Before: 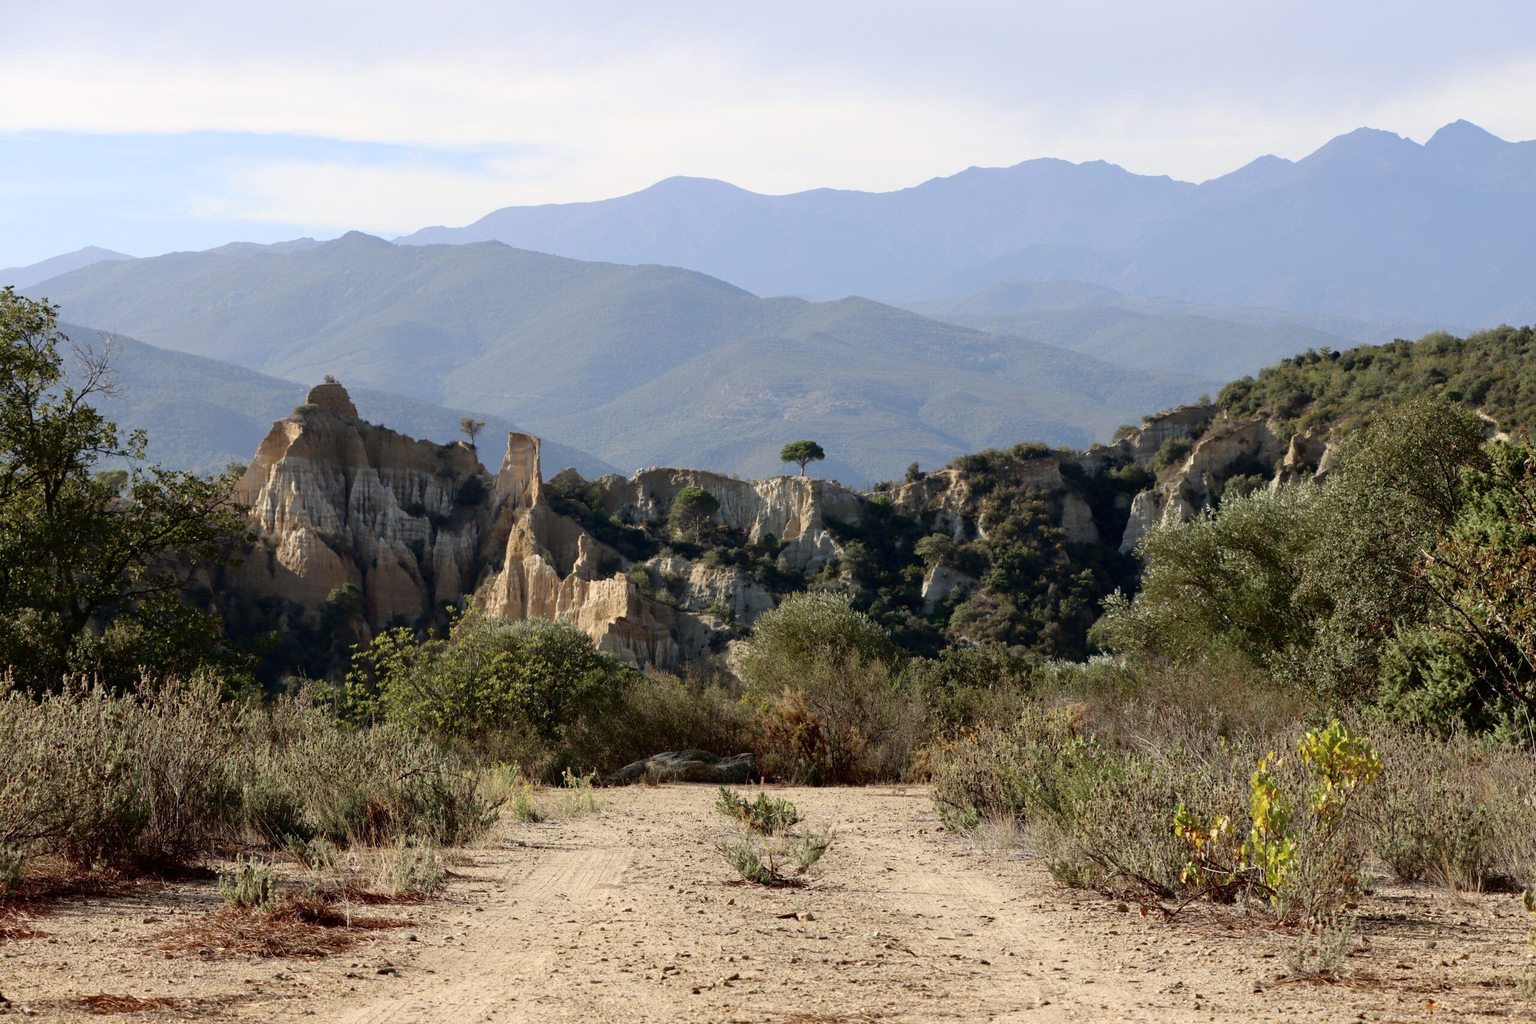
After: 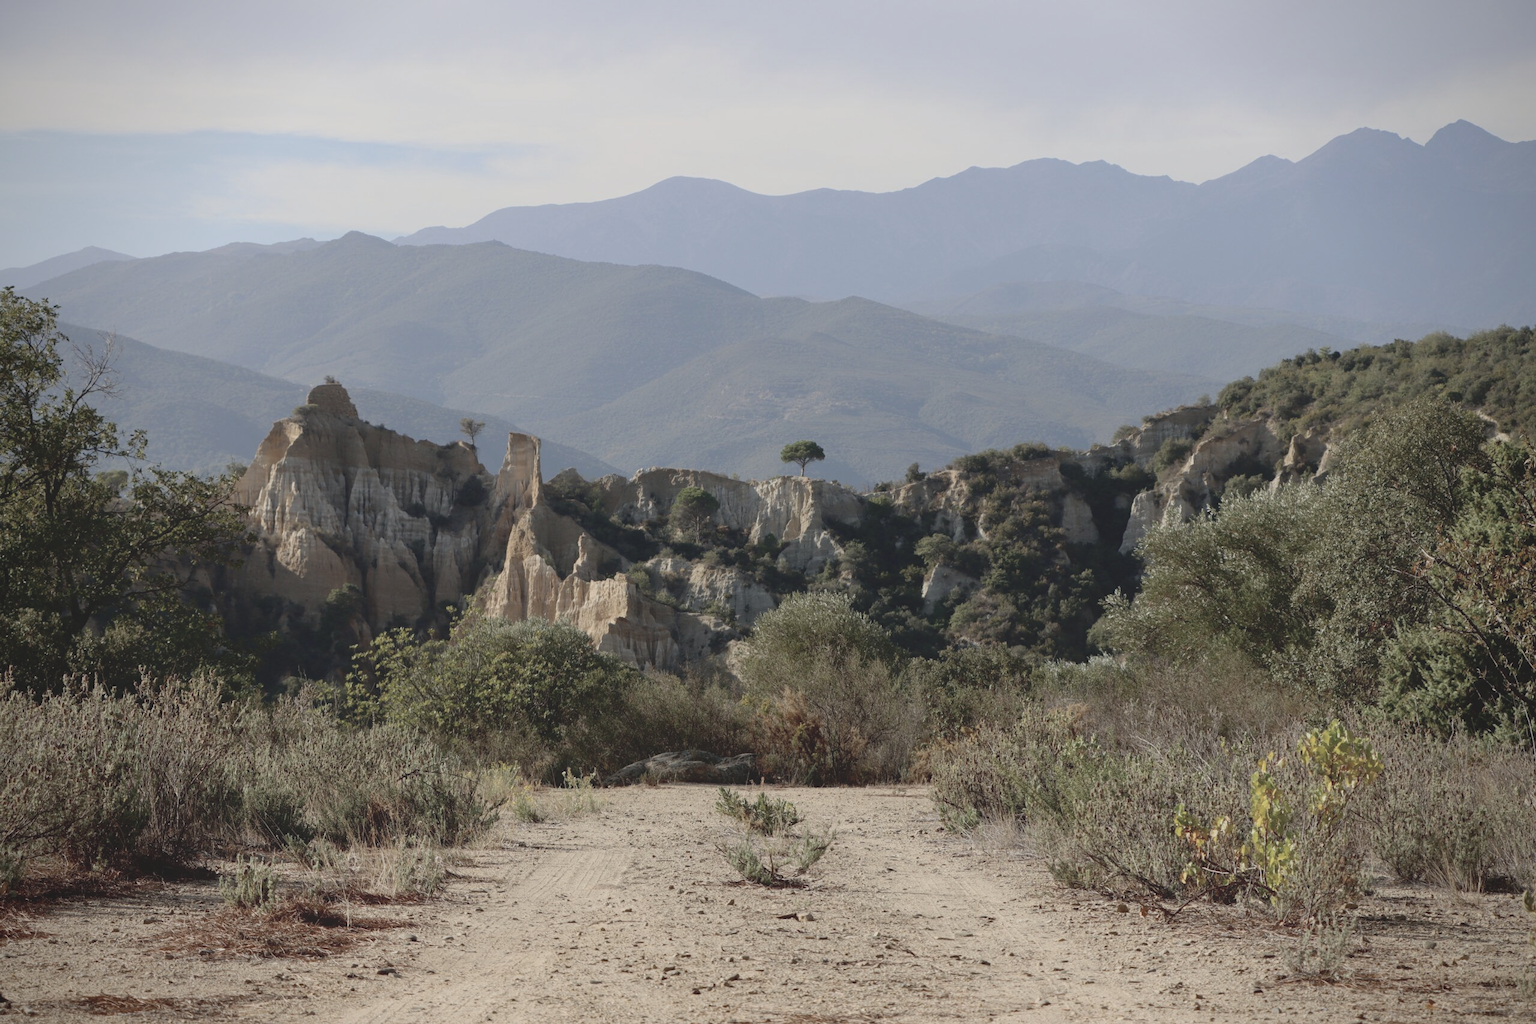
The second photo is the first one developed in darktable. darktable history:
contrast brightness saturation: contrast -0.26, saturation -0.43
vignetting: saturation 0, unbound false
